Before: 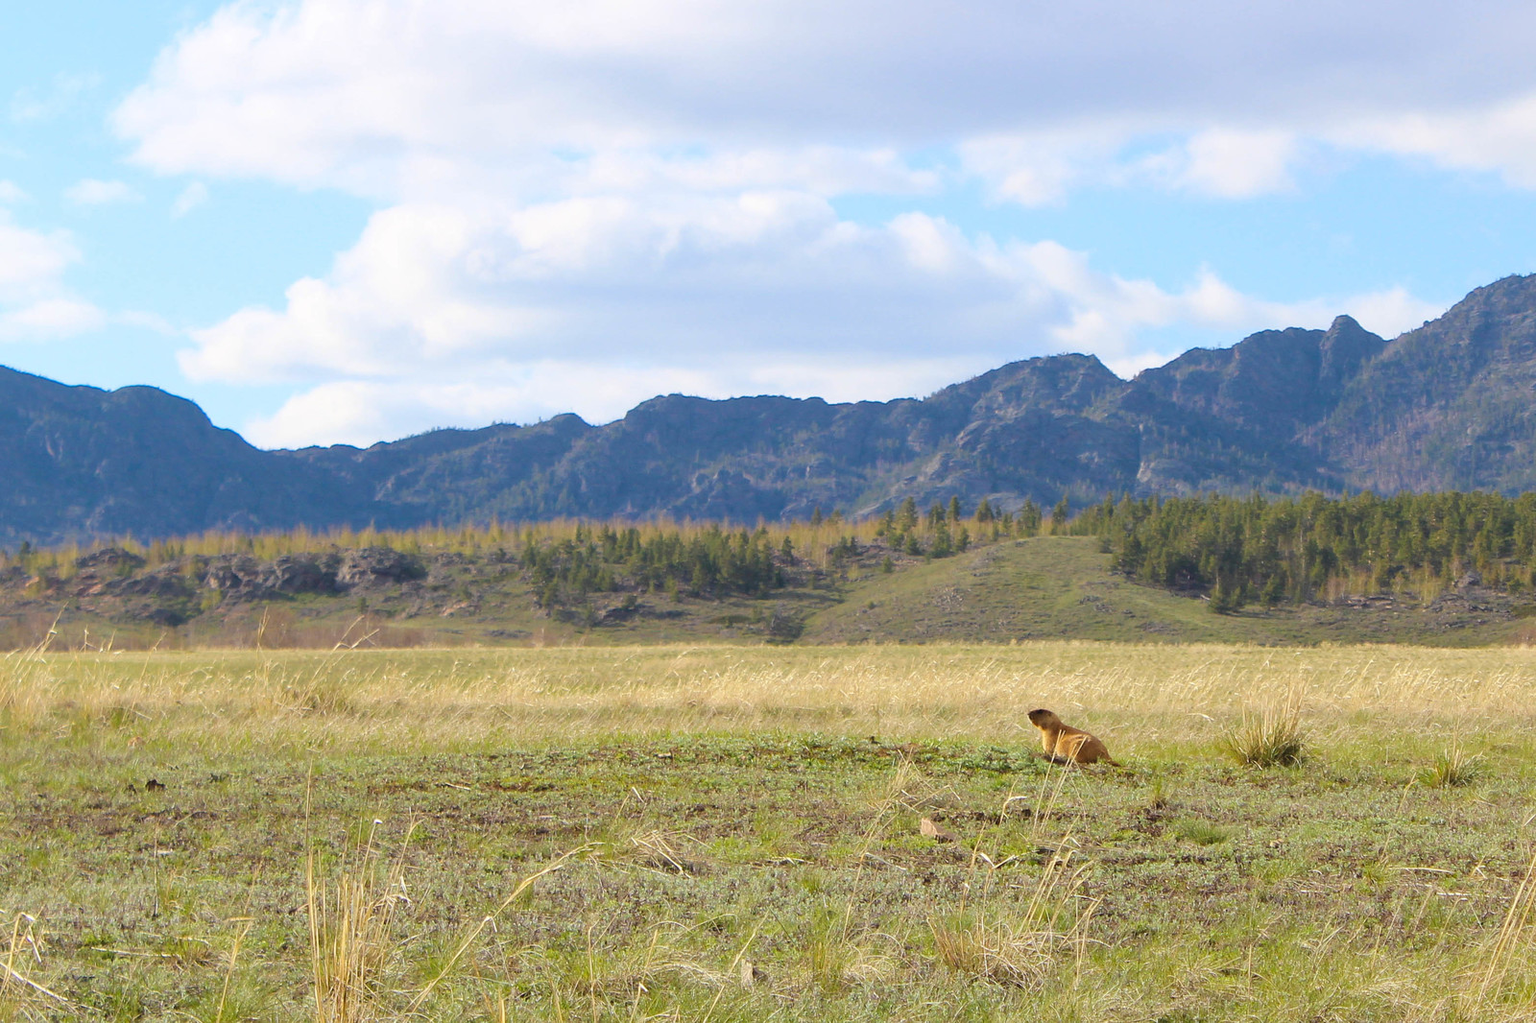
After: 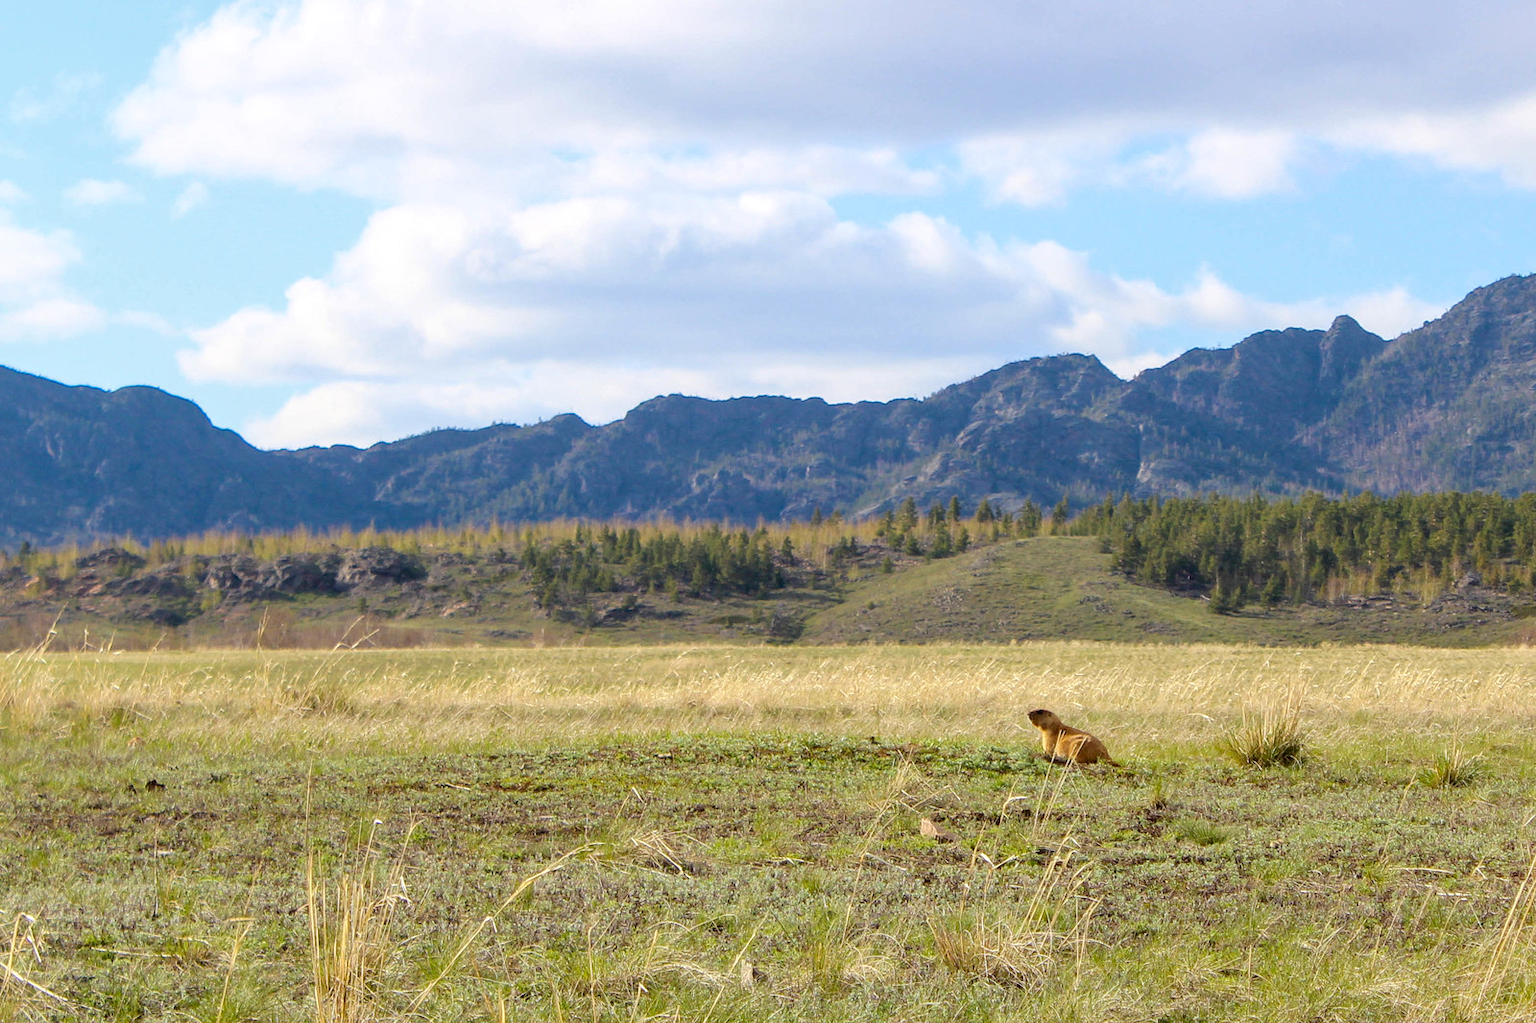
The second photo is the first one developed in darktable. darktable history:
color calibration: illuminant same as pipeline (D50), adaptation XYZ, x 0.346, y 0.358, temperature 5023.87 K
exposure: black level correction 0.009, compensate exposure bias true, compensate highlight preservation false
local contrast: on, module defaults
